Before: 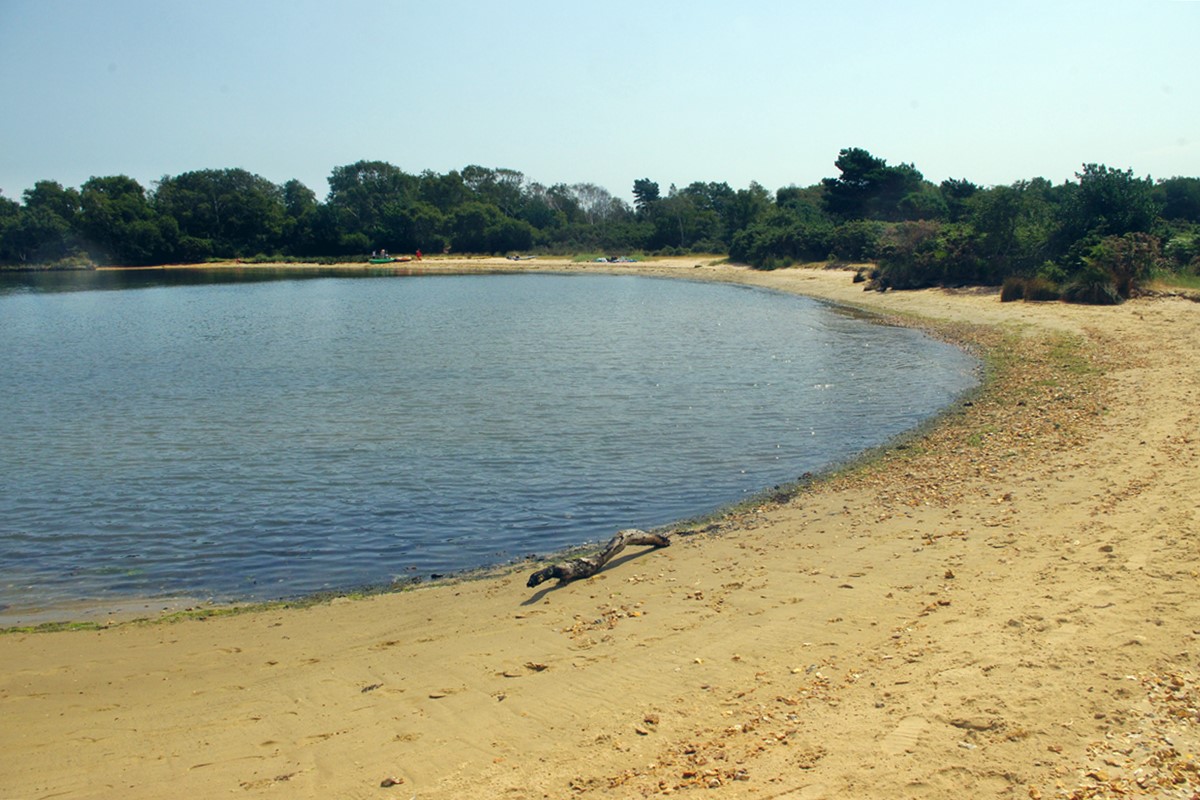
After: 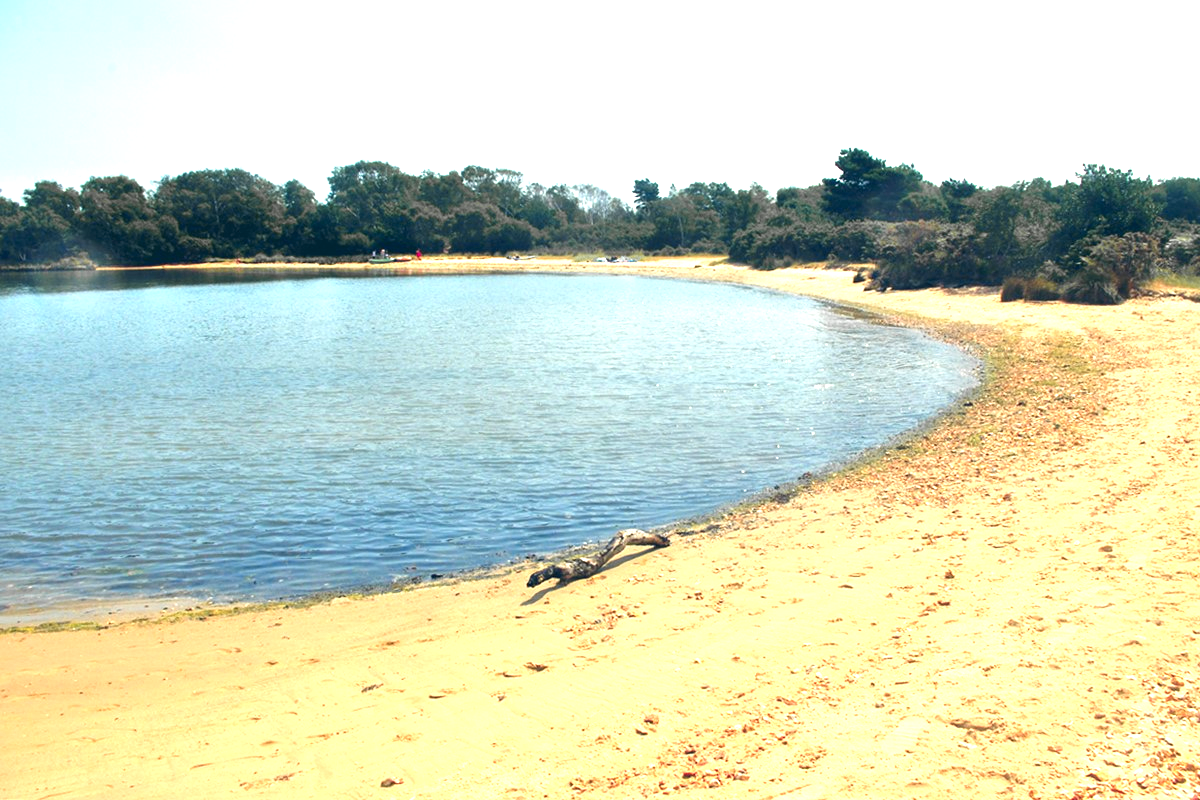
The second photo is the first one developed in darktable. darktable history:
exposure: black level correction 0, exposure 1.675 EV, compensate exposure bias true, compensate highlight preservation false
color zones: curves: ch1 [(0.29, 0.492) (0.373, 0.185) (0.509, 0.481)]; ch2 [(0.25, 0.462) (0.749, 0.457)], mix 40.67%
